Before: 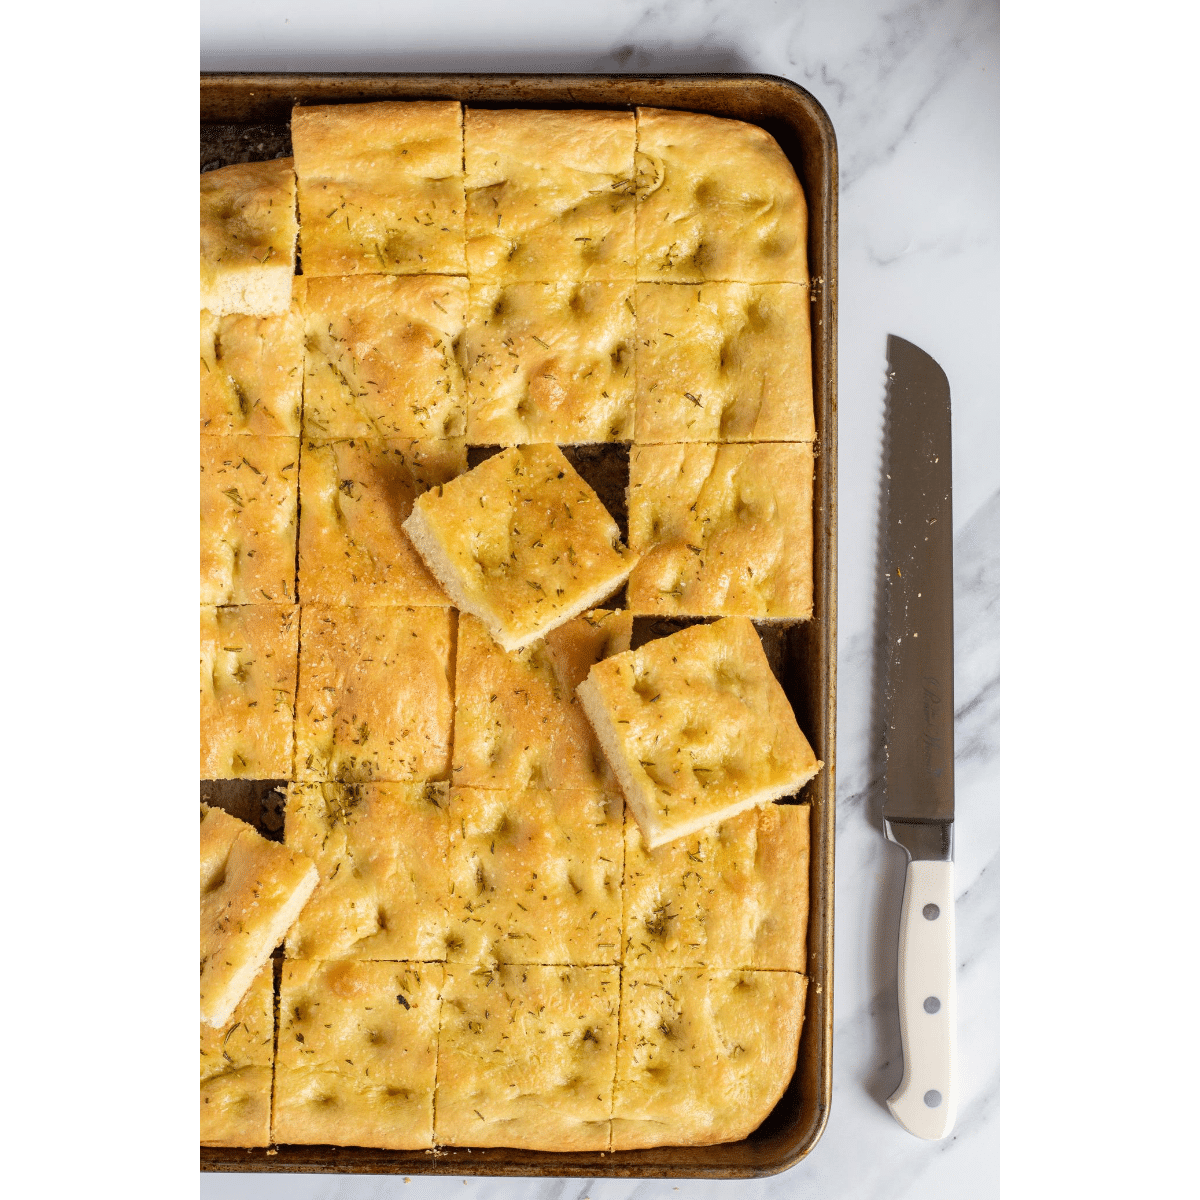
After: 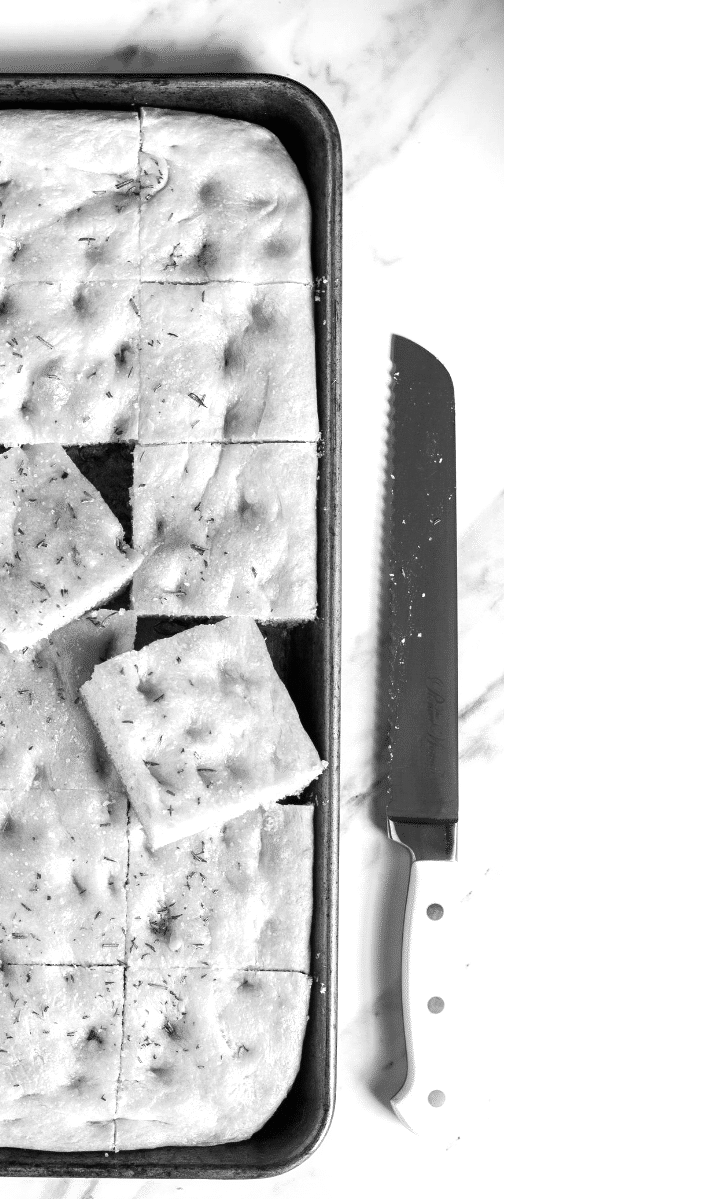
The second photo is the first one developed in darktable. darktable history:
crop: left 41.402%
tone equalizer: -8 EV -0.75 EV, -7 EV -0.7 EV, -6 EV -0.6 EV, -5 EV -0.4 EV, -3 EV 0.4 EV, -2 EV 0.6 EV, -1 EV 0.7 EV, +0 EV 0.75 EV, edges refinement/feathering 500, mask exposure compensation -1.57 EV, preserve details no
monochrome: on, module defaults
